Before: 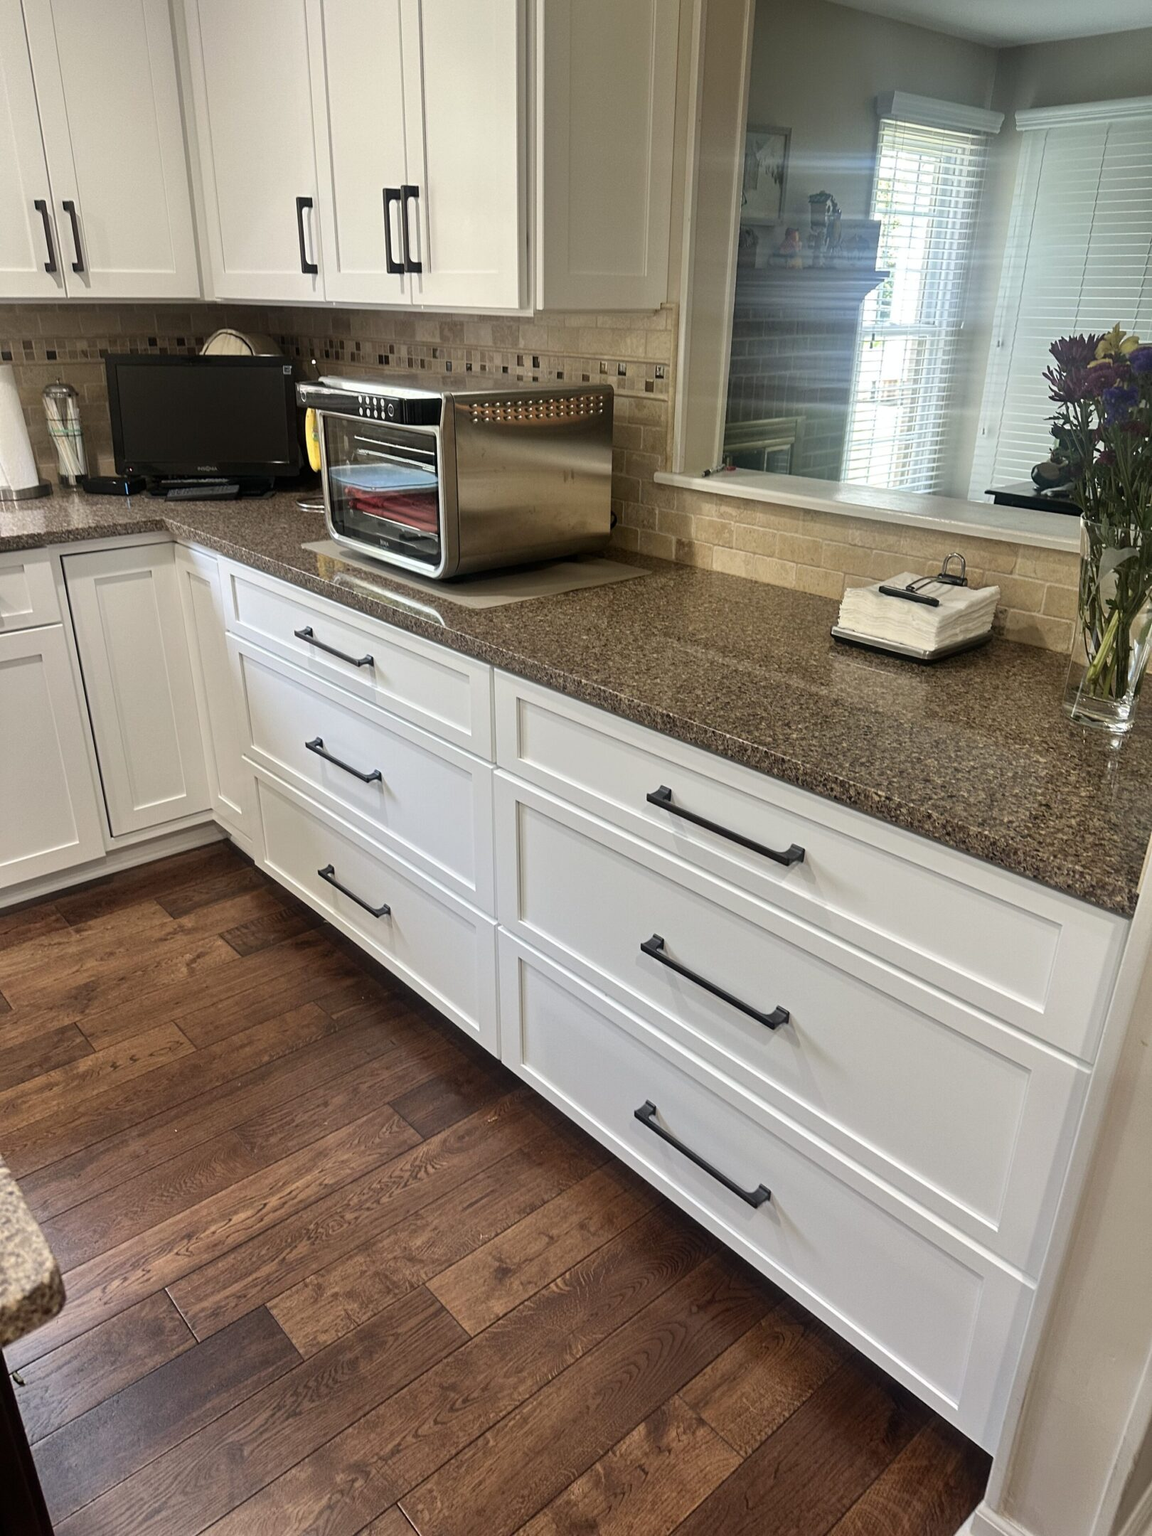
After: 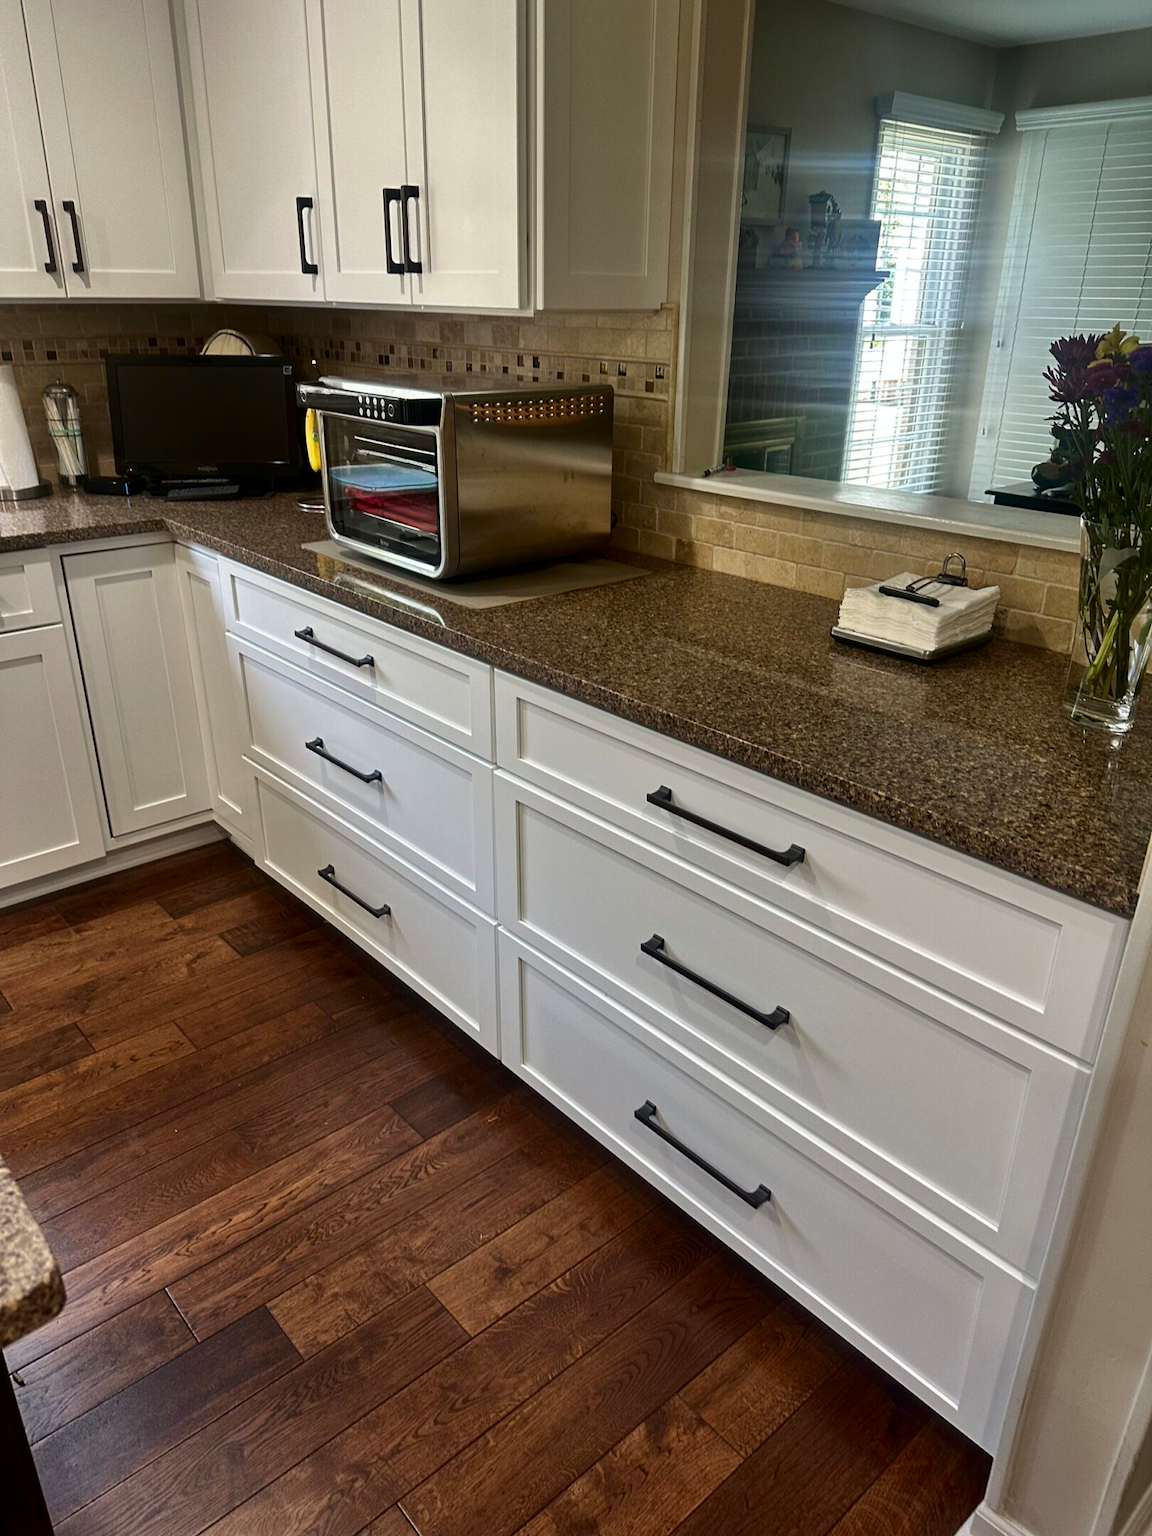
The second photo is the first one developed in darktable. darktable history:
contrast brightness saturation: brightness -0.219, saturation 0.081
